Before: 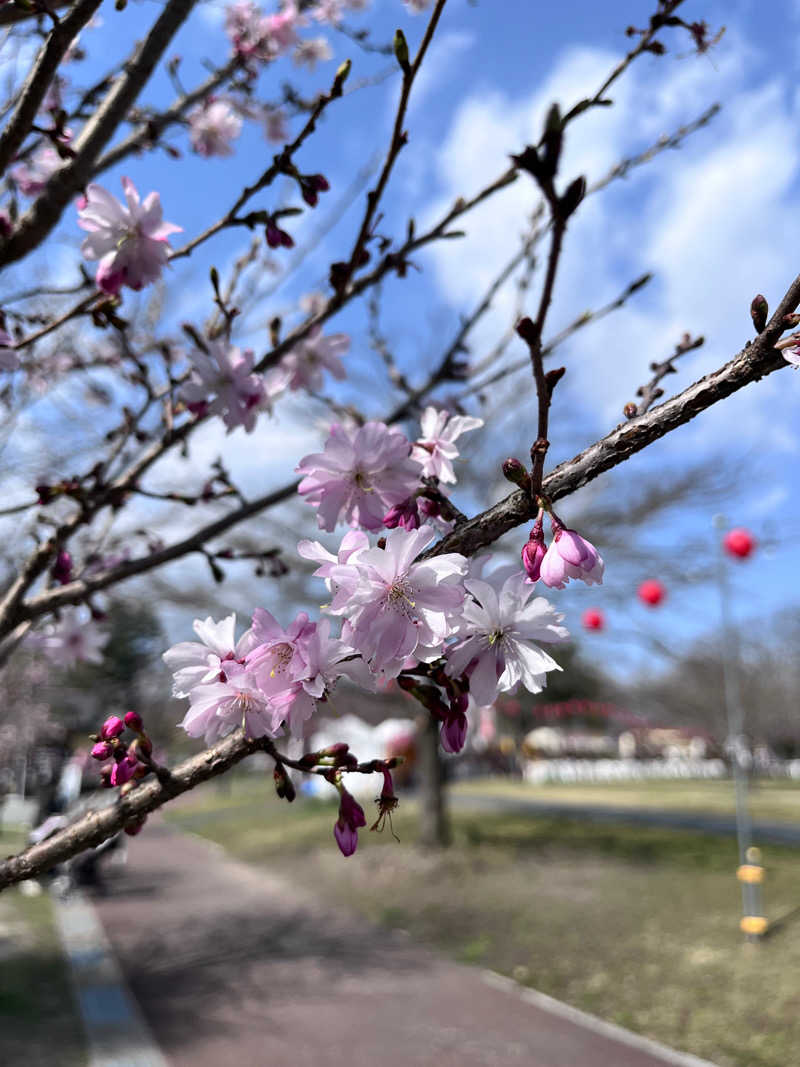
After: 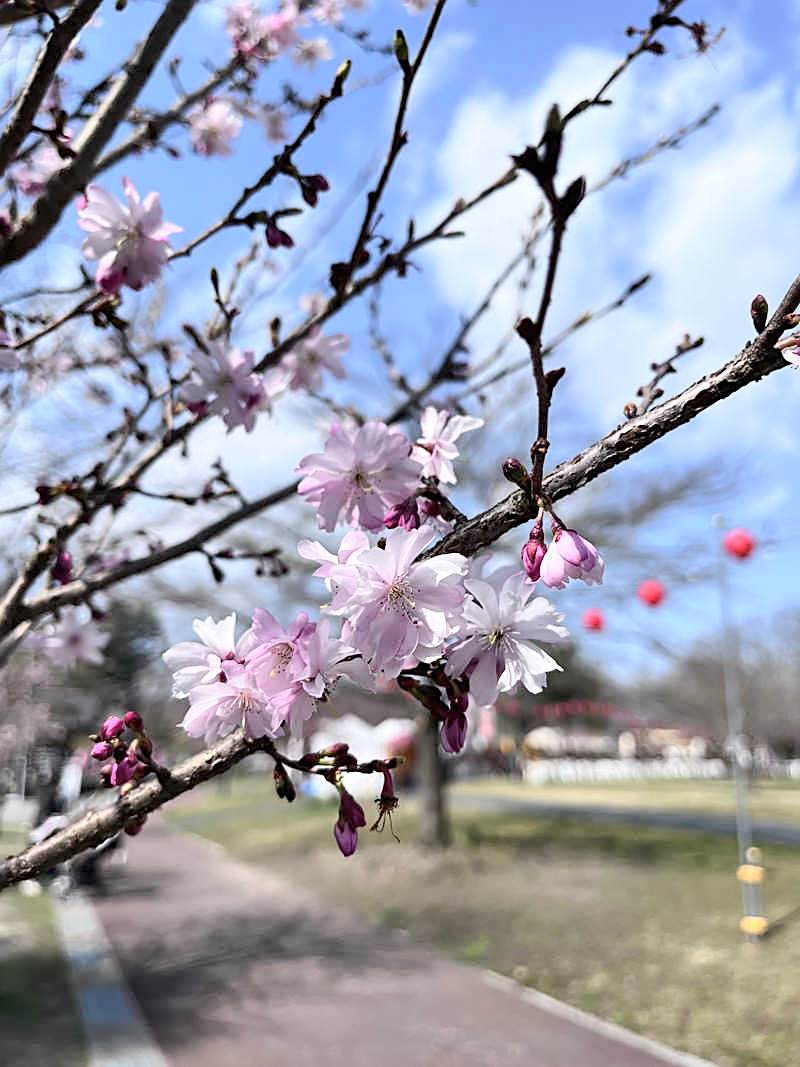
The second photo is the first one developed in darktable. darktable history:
exposure: black level correction 0, compensate highlight preservation false
base curve: curves: ch0 [(0, 0) (0.204, 0.334) (0.55, 0.733) (1, 1)]
sharpen: on, module defaults
contrast brightness saturation: saturation -0.161
